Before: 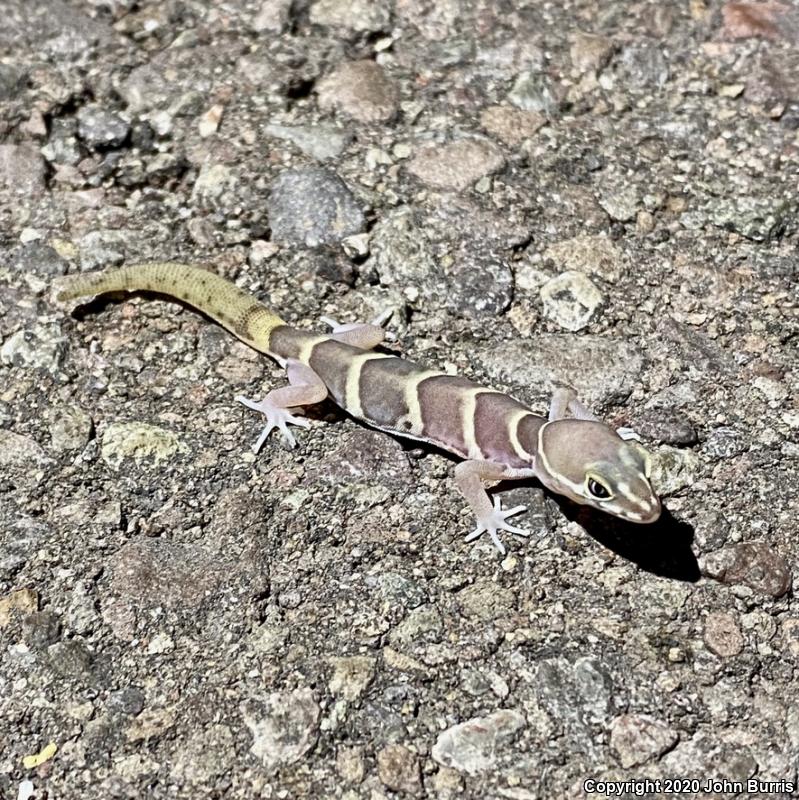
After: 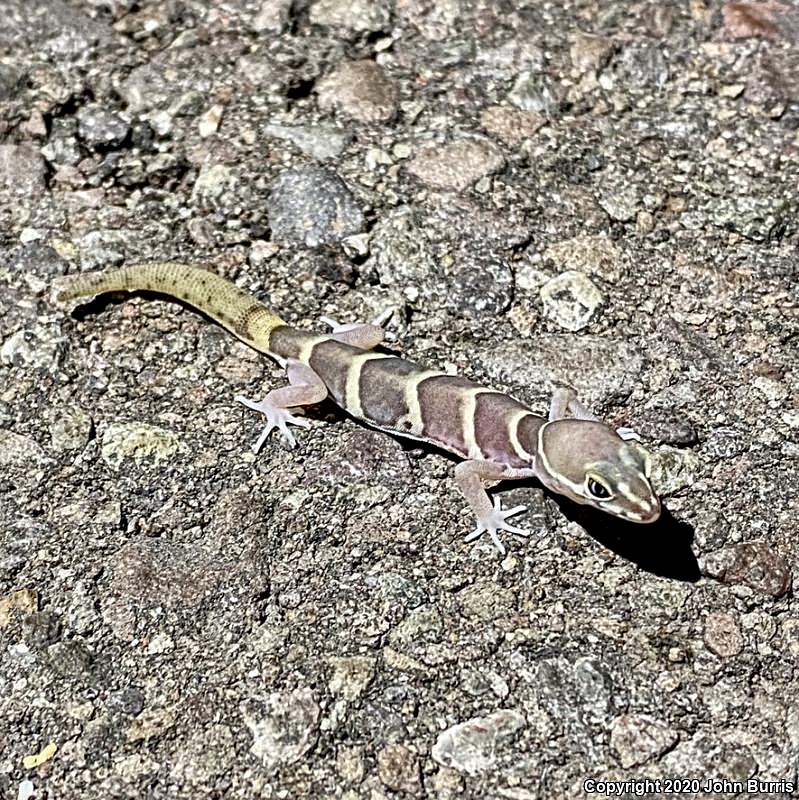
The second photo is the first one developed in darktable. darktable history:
exposure: black level correction 0.009, compensate highlight preservation false
sharpen: on, module defaults
shadows and highlights: shadows 32, highlights -32.89, soften with gaussian
local contrast: detail 130%
